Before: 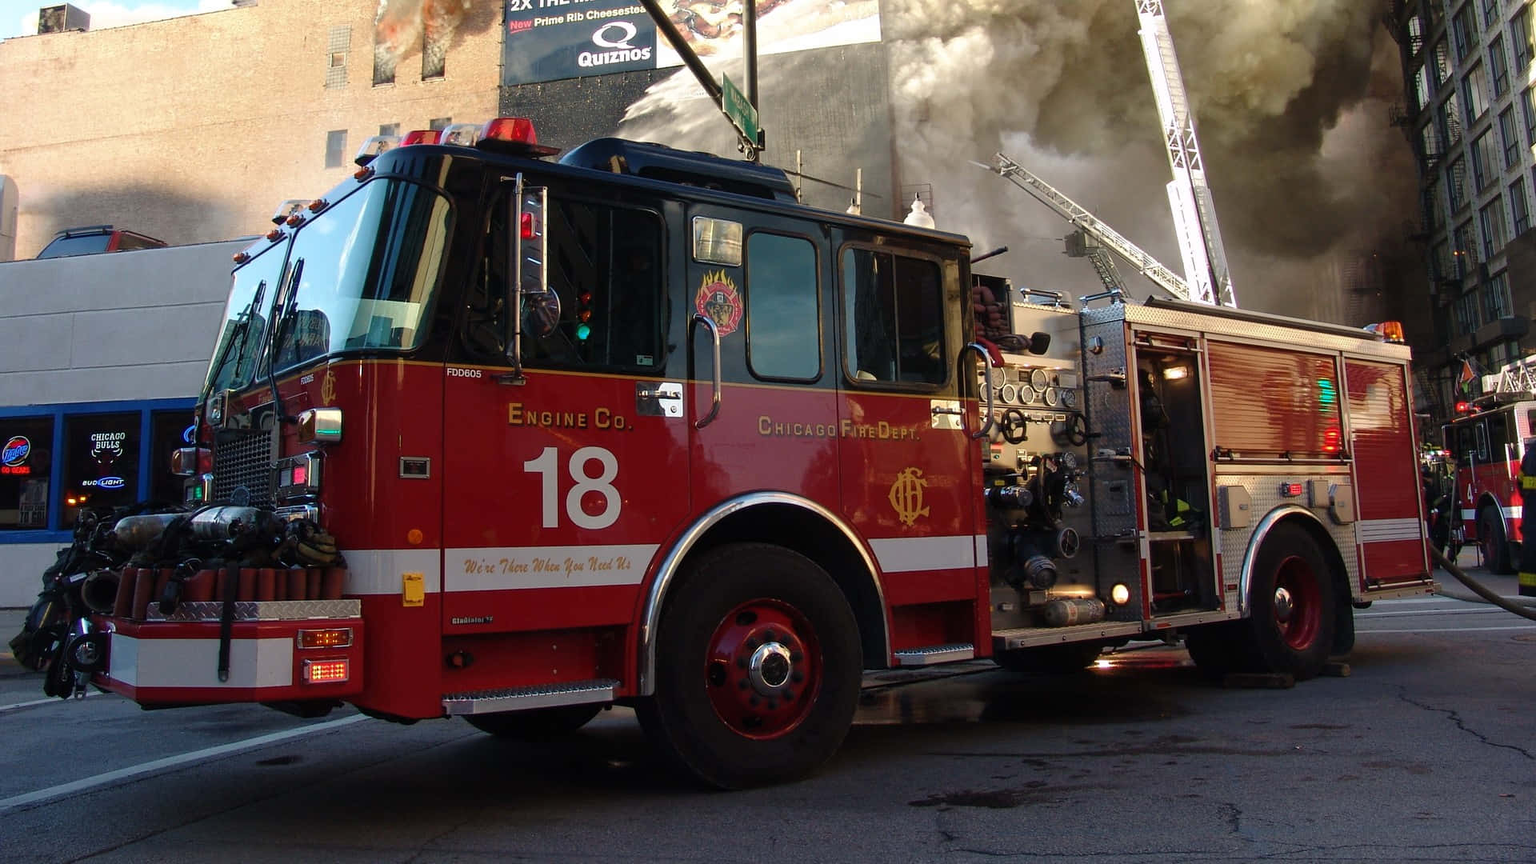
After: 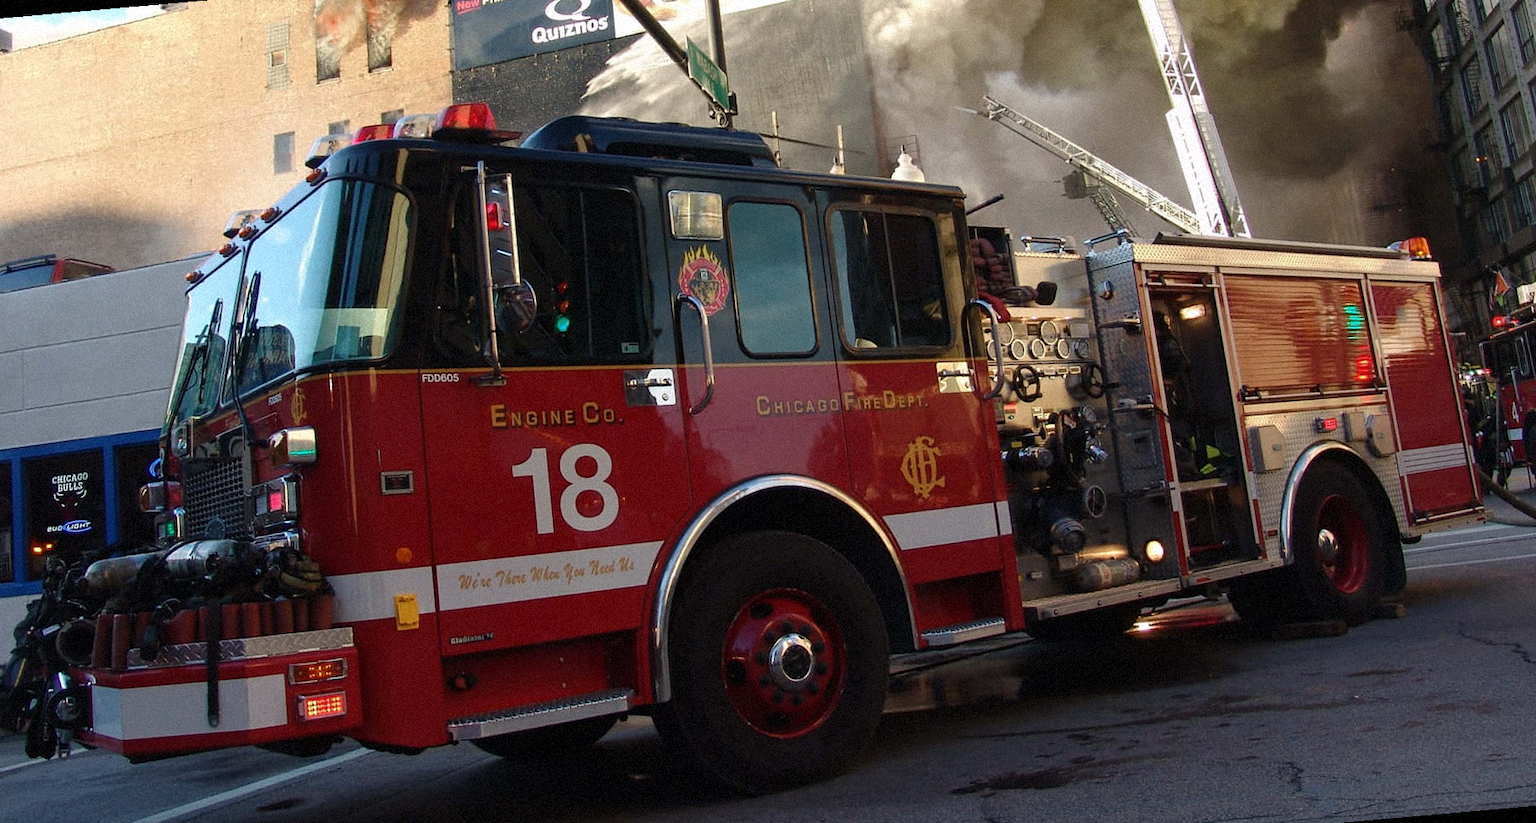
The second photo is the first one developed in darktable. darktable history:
grain: mid-tones bias 0%
rotate and perspective: rotation -5°, crop left 0.05, crop right 0.952, crop top 0.11, crop bottom 0.89
